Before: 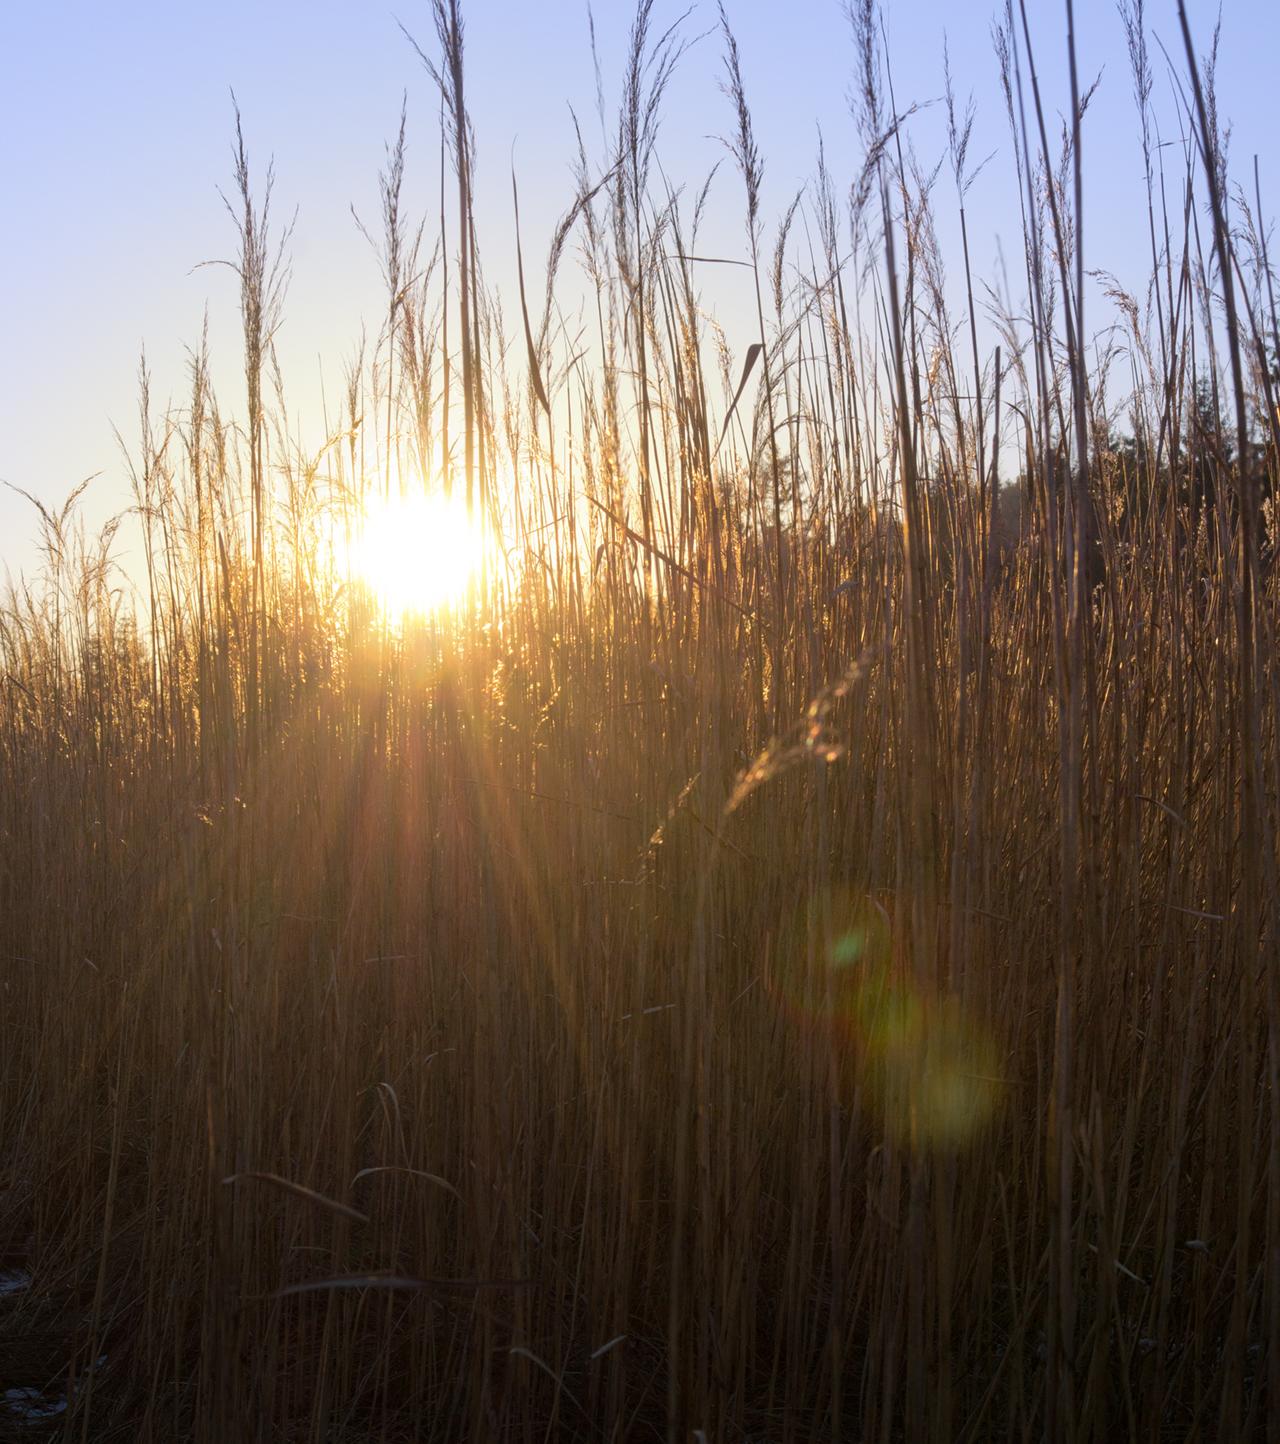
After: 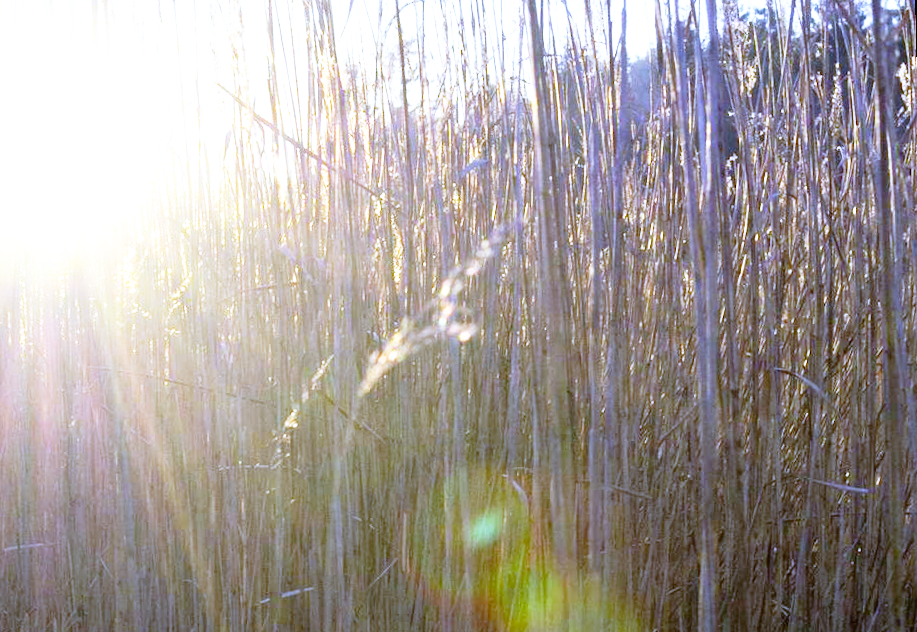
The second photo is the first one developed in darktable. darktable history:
crop and rotate: left 27.938%, top 27.046%, bottom 27.046%
white balance: red 0.766, blue 1.537
base curve: curves: ch0 [(0, 0) (0.012, 0.01) (0.073, 0.168) (0.31, 0.711) (0.645, 0.957) (1, 1)], preserve colors none
exposure: black level correction 0, exposure 1.2 EV, compensate exposure bias true, compensate highlight preservation false
rotate and perspective: rotation -1.32°, lens shift (horizontal) -0.031, crop left 0.015, crop right 0.985, crop top 0.047, crop bottom 0.982
